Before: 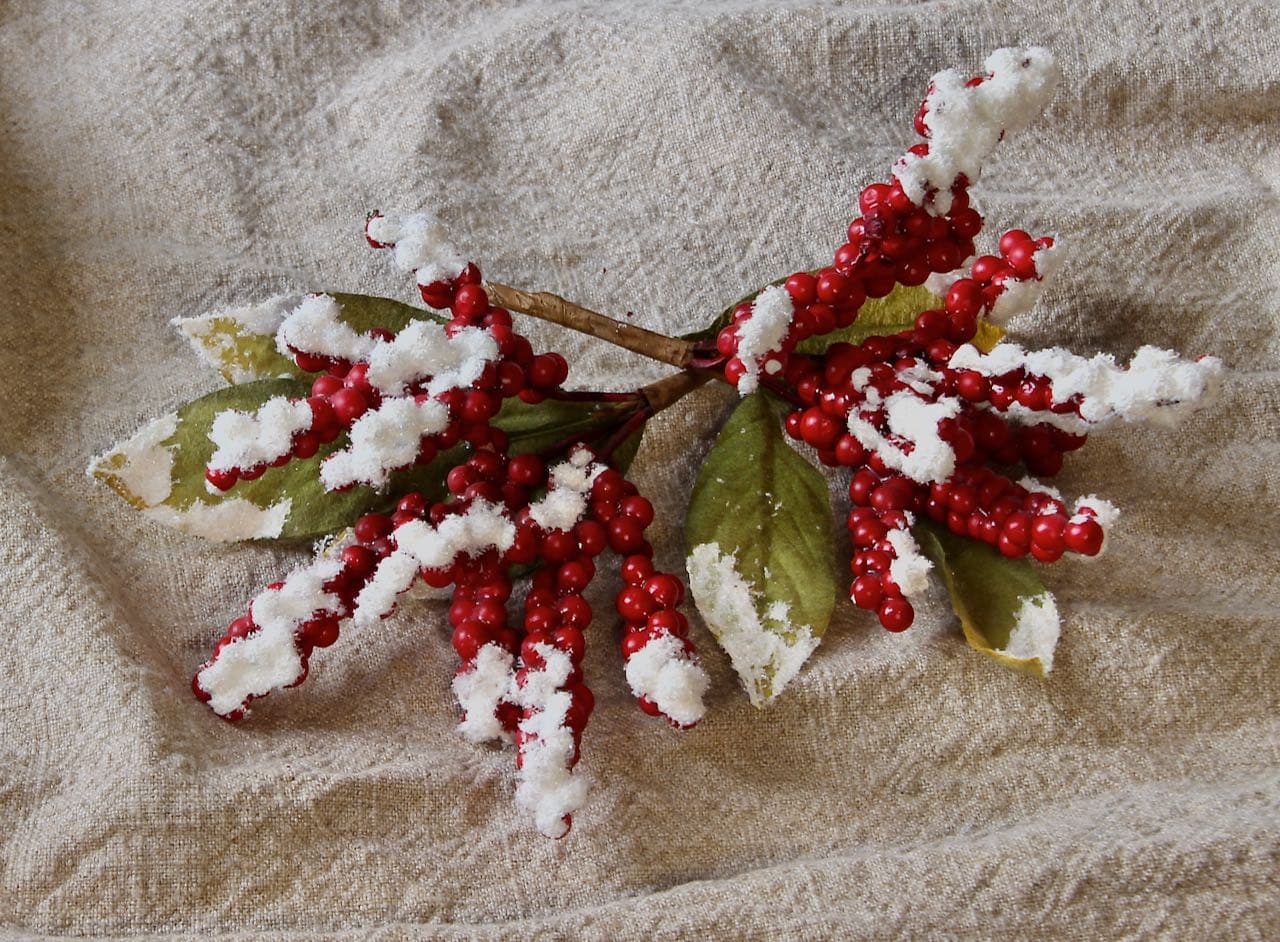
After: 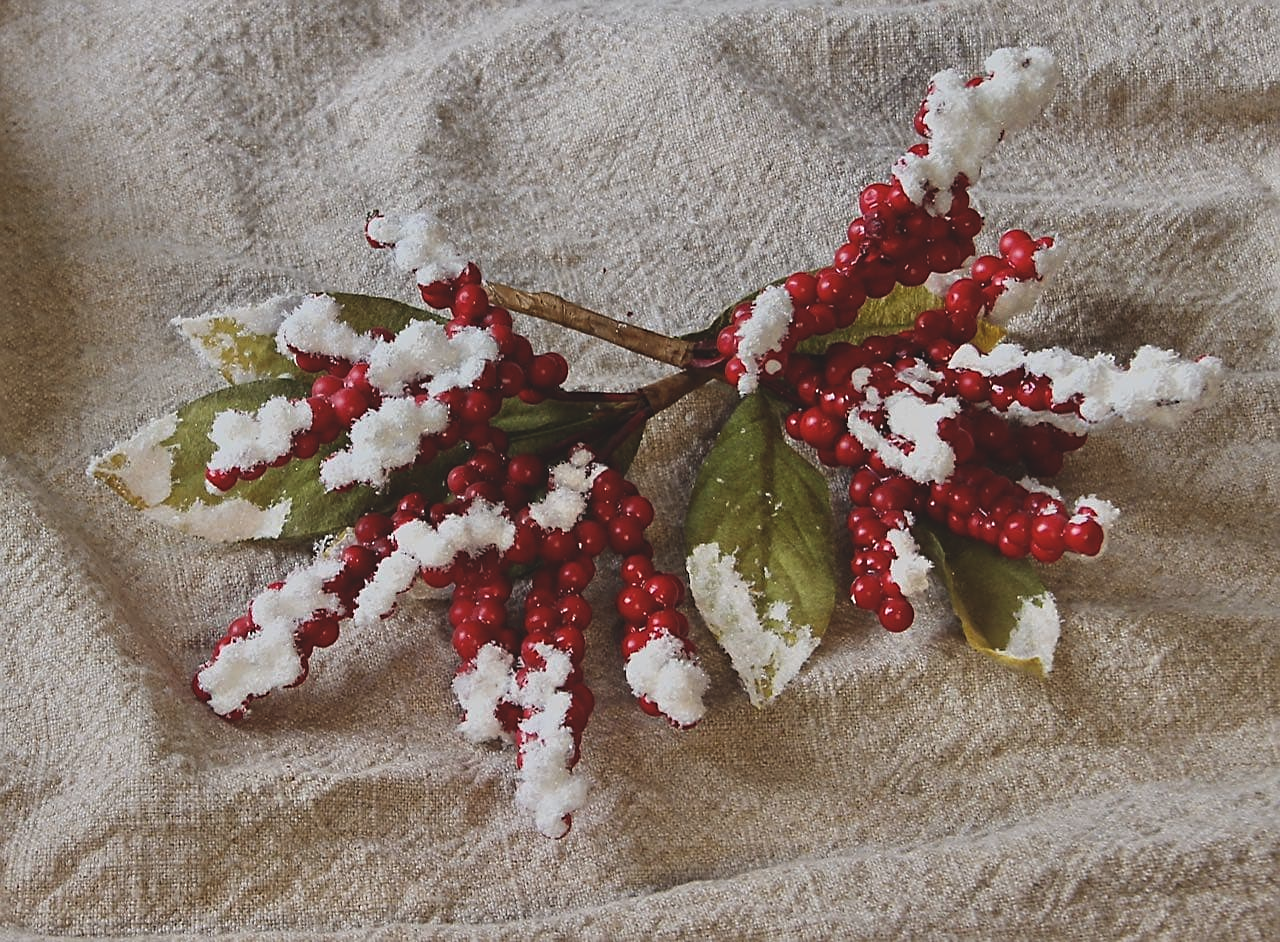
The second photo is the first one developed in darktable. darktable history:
sharpen: on, module defaults
exposure: black level correction -0.014, exposure -0.193 EV, compensate highlight preservation false
